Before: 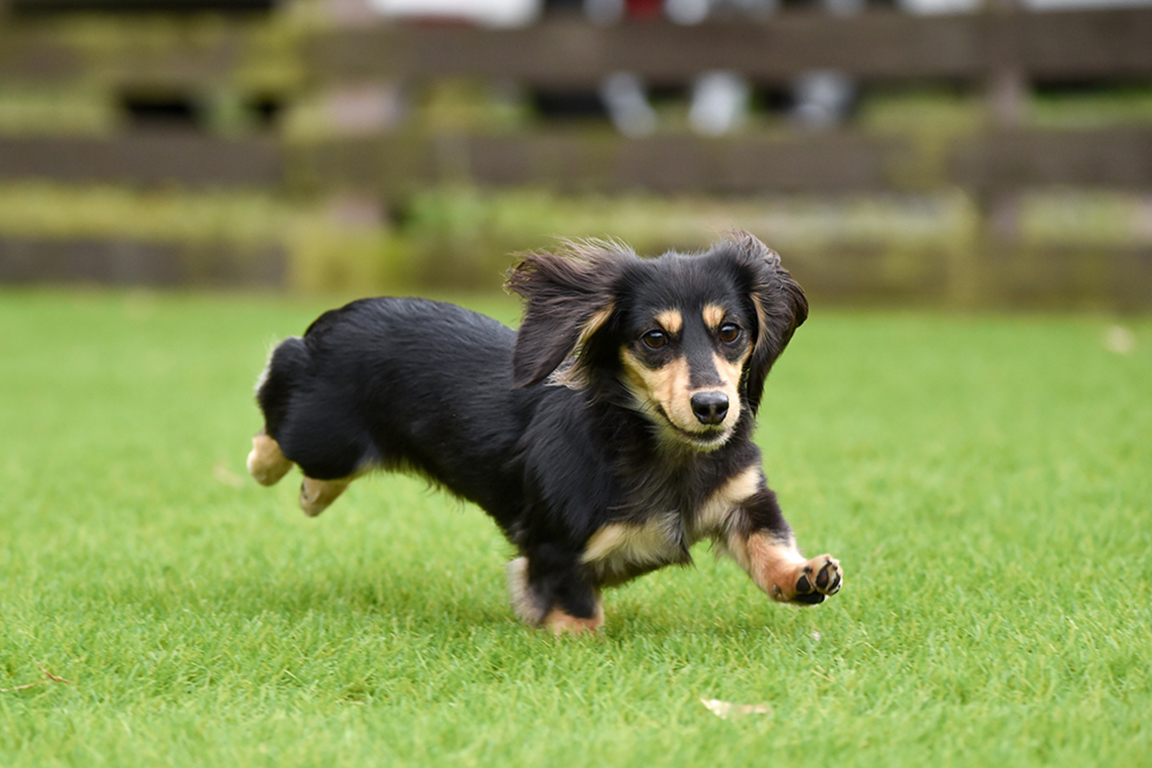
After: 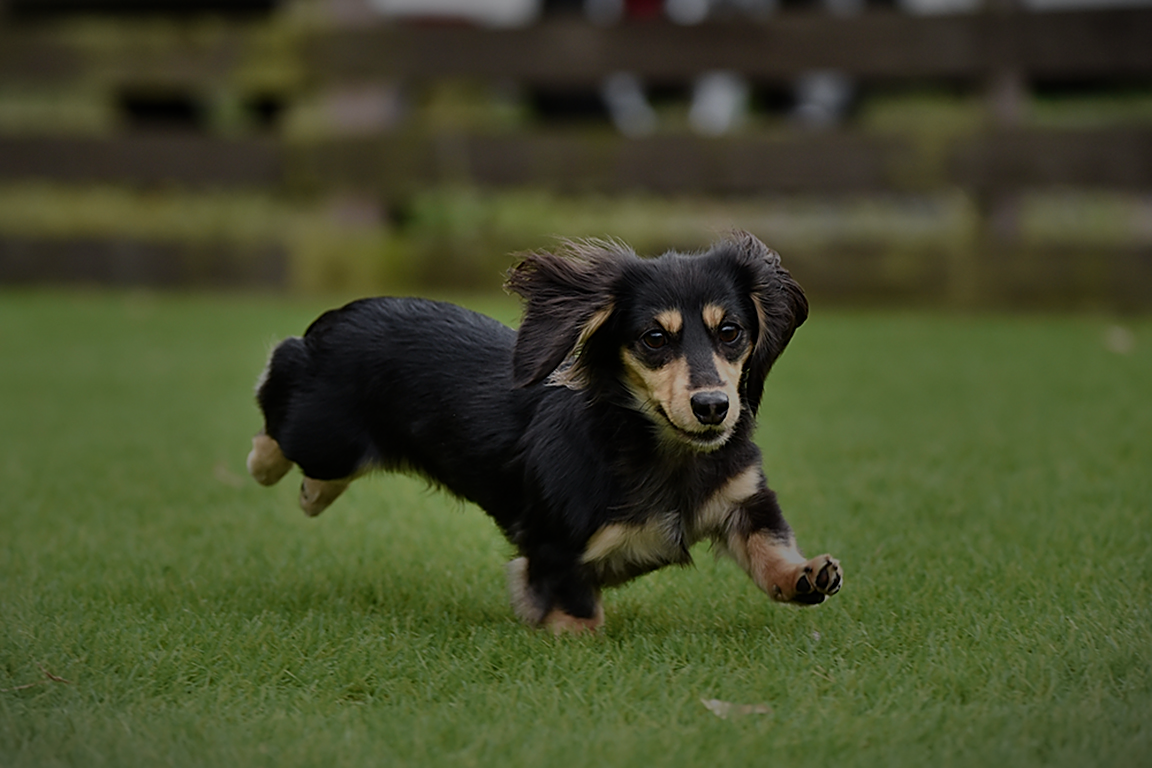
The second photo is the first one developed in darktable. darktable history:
shadows and highlights: highlights color adjustment 73.82%, soften with gaussian
sharpen: on, module defaults
exposure: exposure -2.369 EV, compensate highlight preservation false
vignetting: fall-off start 100.35%, fall-off radius 65.14%, automatic ratio true
